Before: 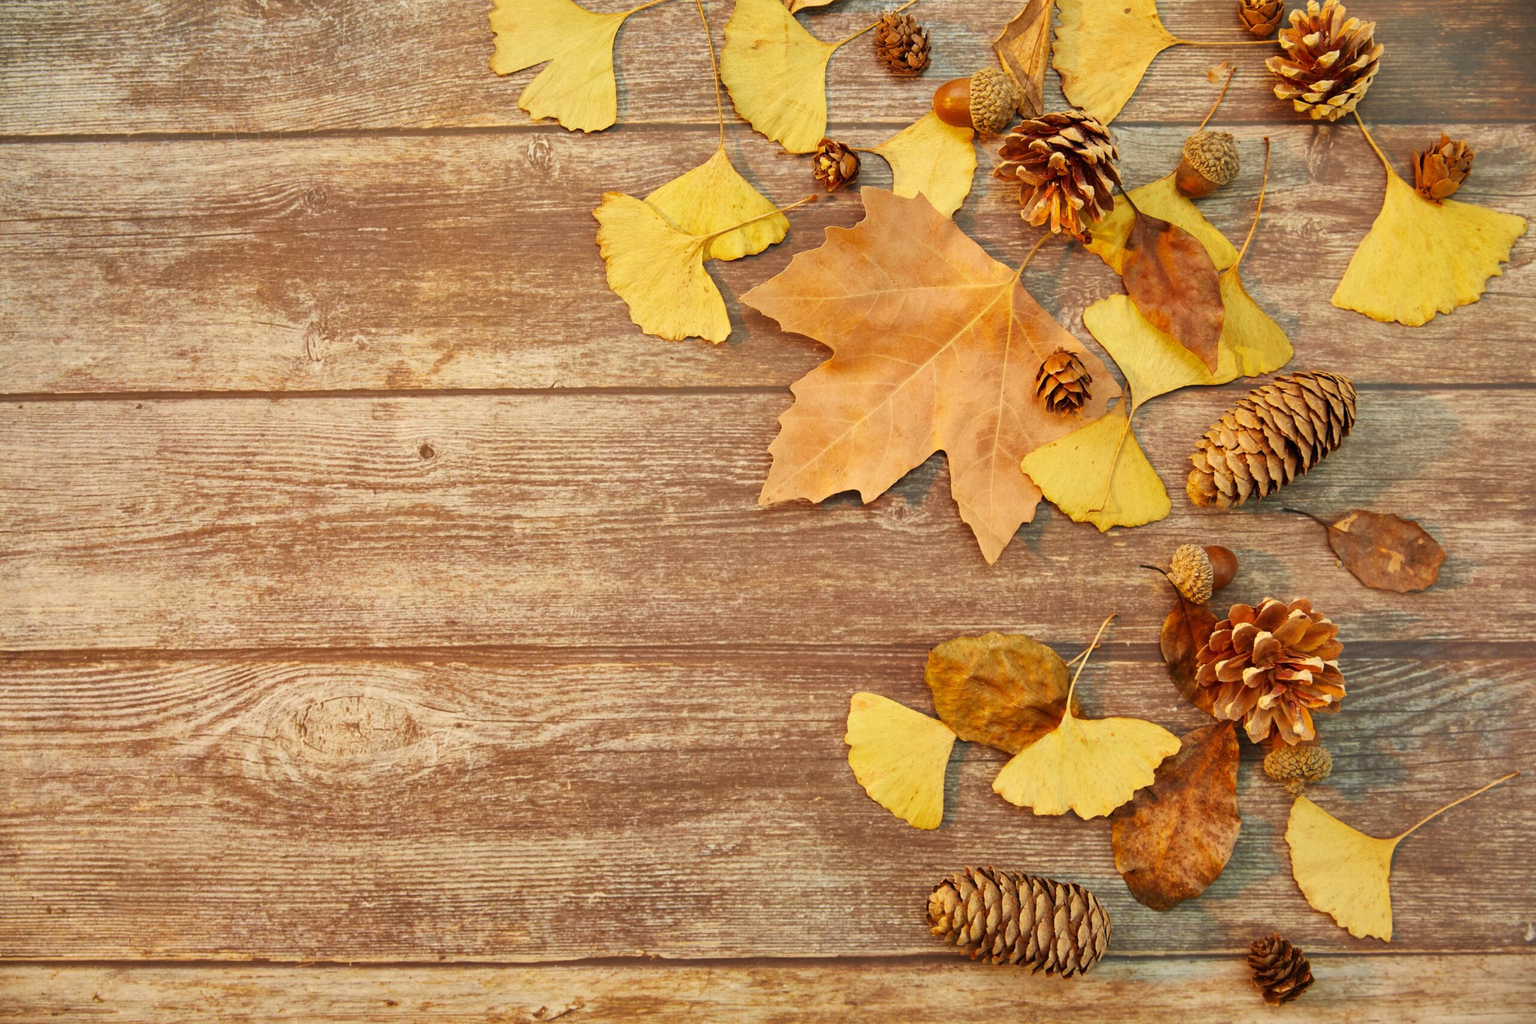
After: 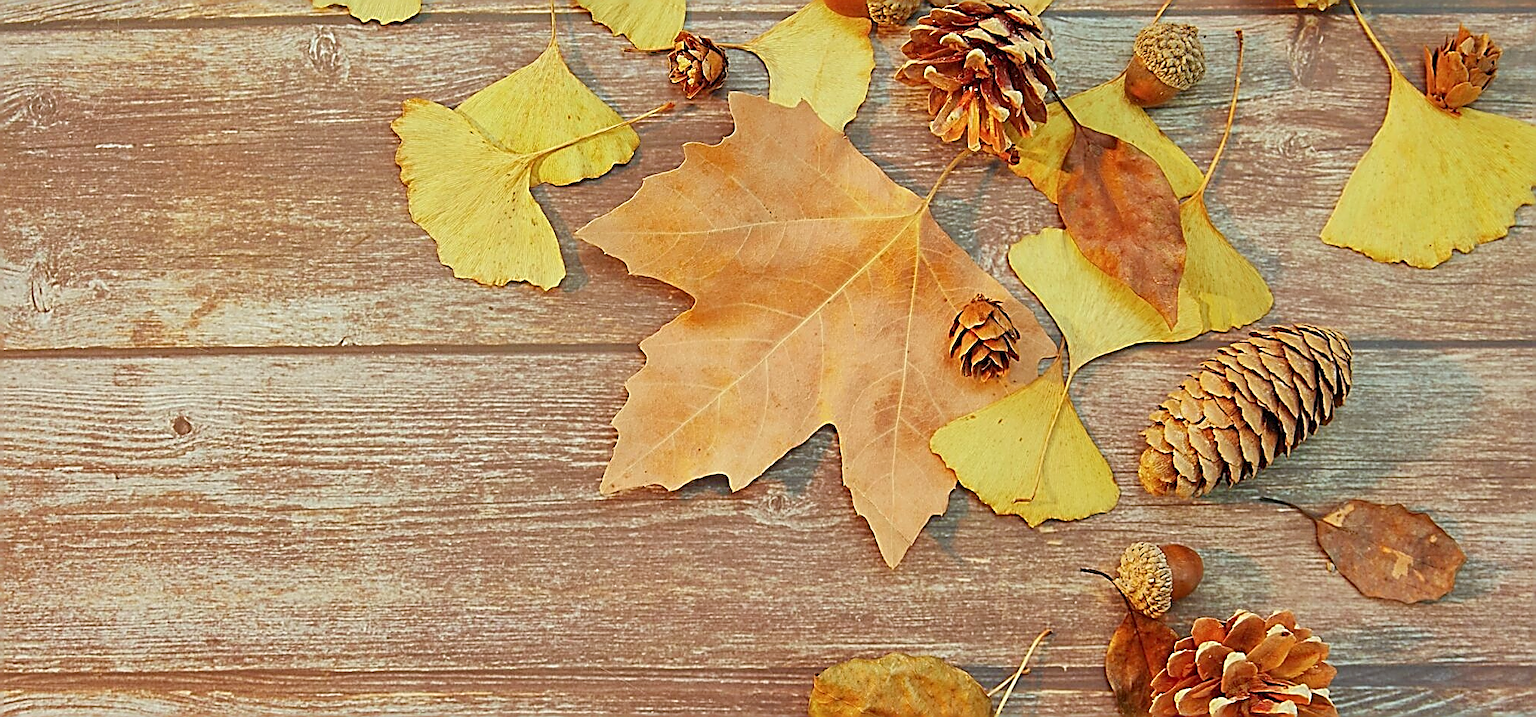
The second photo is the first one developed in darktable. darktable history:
levels: levels [0, 0.435, 0.917]
color calibration: illuminant Planckian (black body), x 0.378, y 0.375, temperature 4065 K
sharpen: amount 2
crop: left 18.38%, top 11.092%, right 2.134%, bottom 33.217%
shadows and highlights: shadows 25, highlights -25
tone equalizer: -8 EV 0.25 EV, -7 EV 0.417 EV, -6 EV 0.417 EV, -5 EV 0.25 EV, -3 EV -0.25 EV, -2 EV -0.417 EV, -1 EV -0.417 EV, +0 EV -0.25 EV, edges refinement/feathering 500, mask exposure compensation -1.57 EV, preserve details guided filter
